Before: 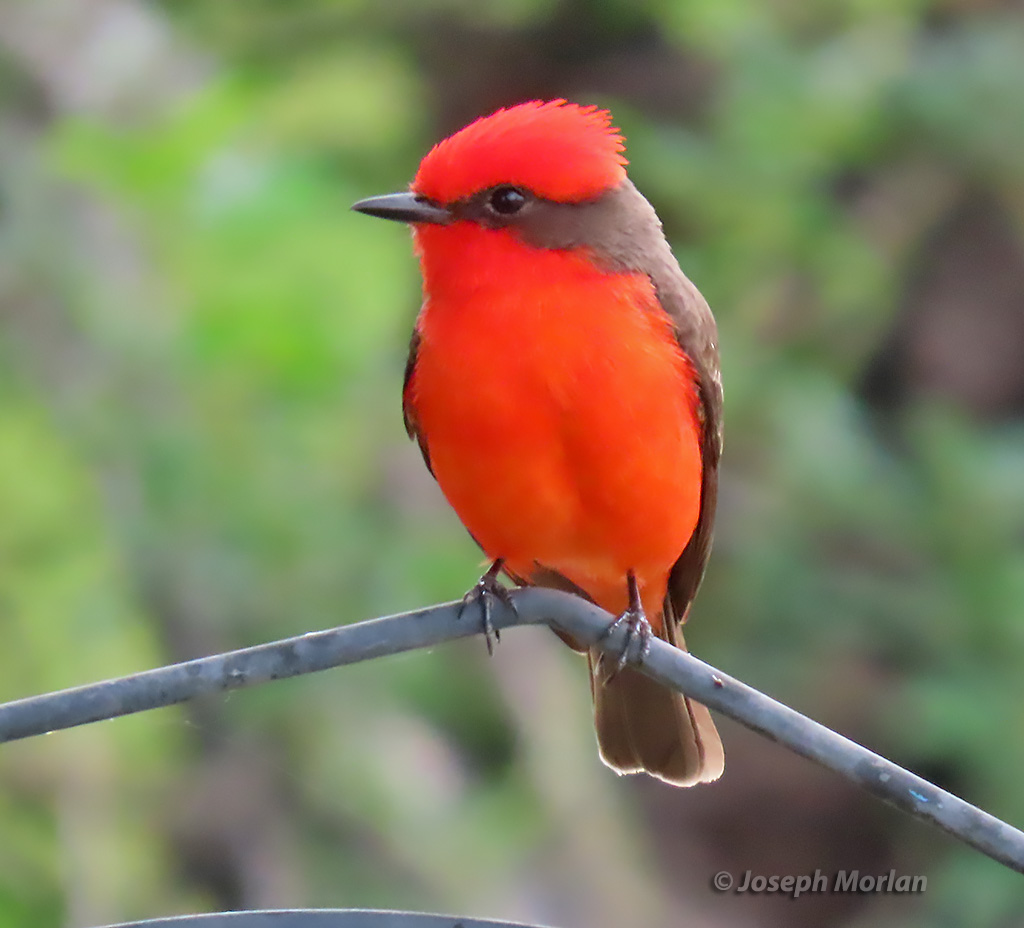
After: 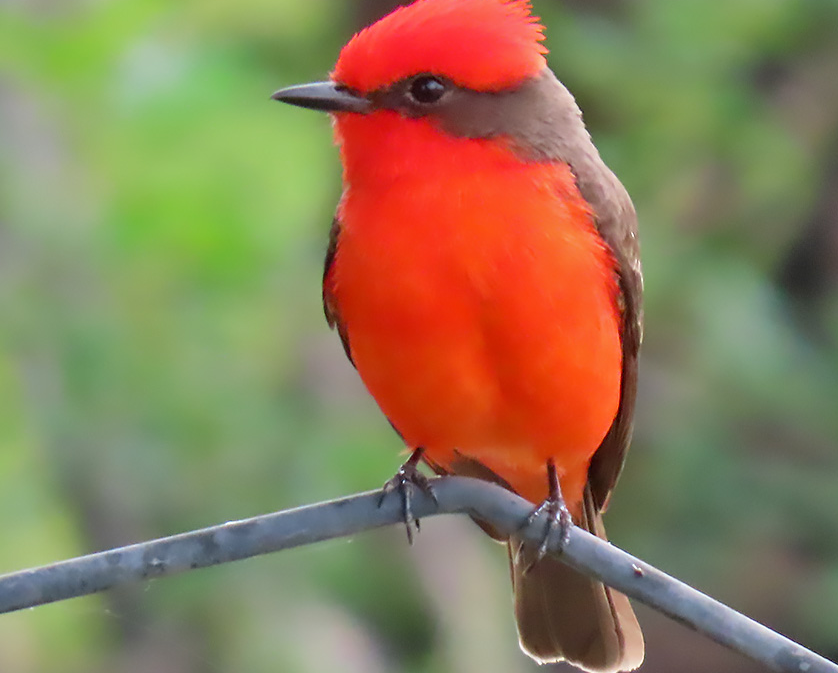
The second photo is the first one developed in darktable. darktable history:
crop: left 7.894%, top 12.047%, right 10.229%, bottom 15.412%
